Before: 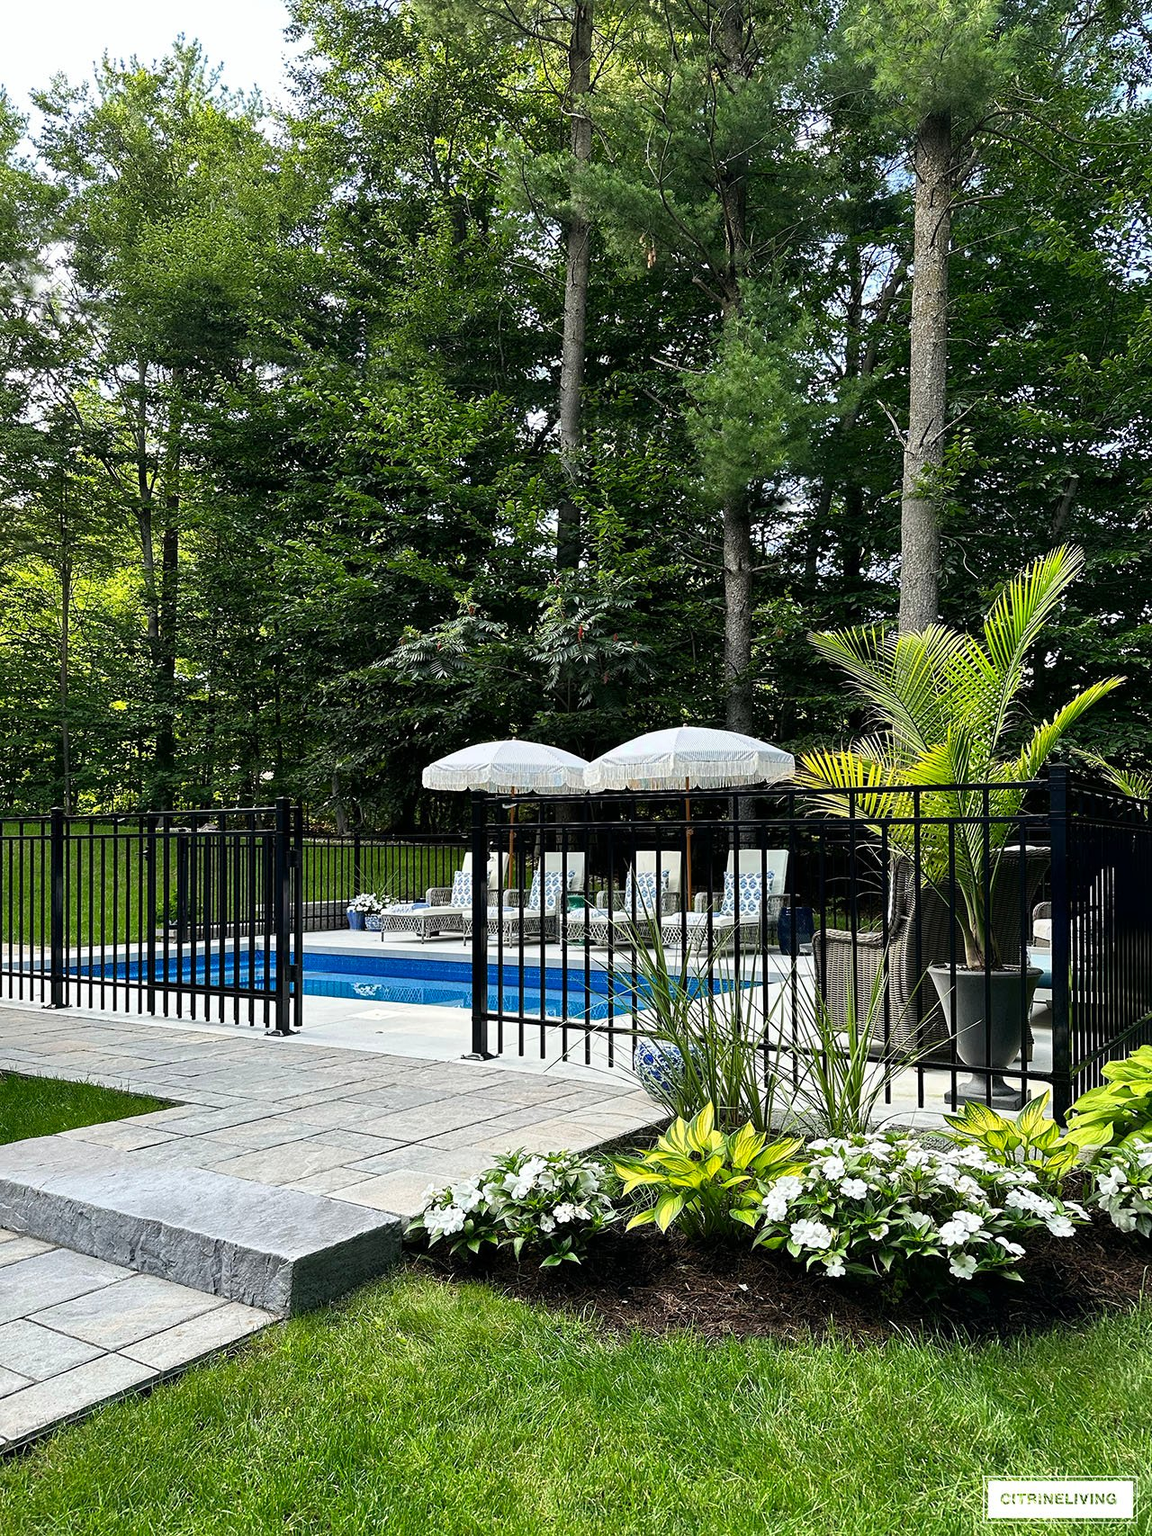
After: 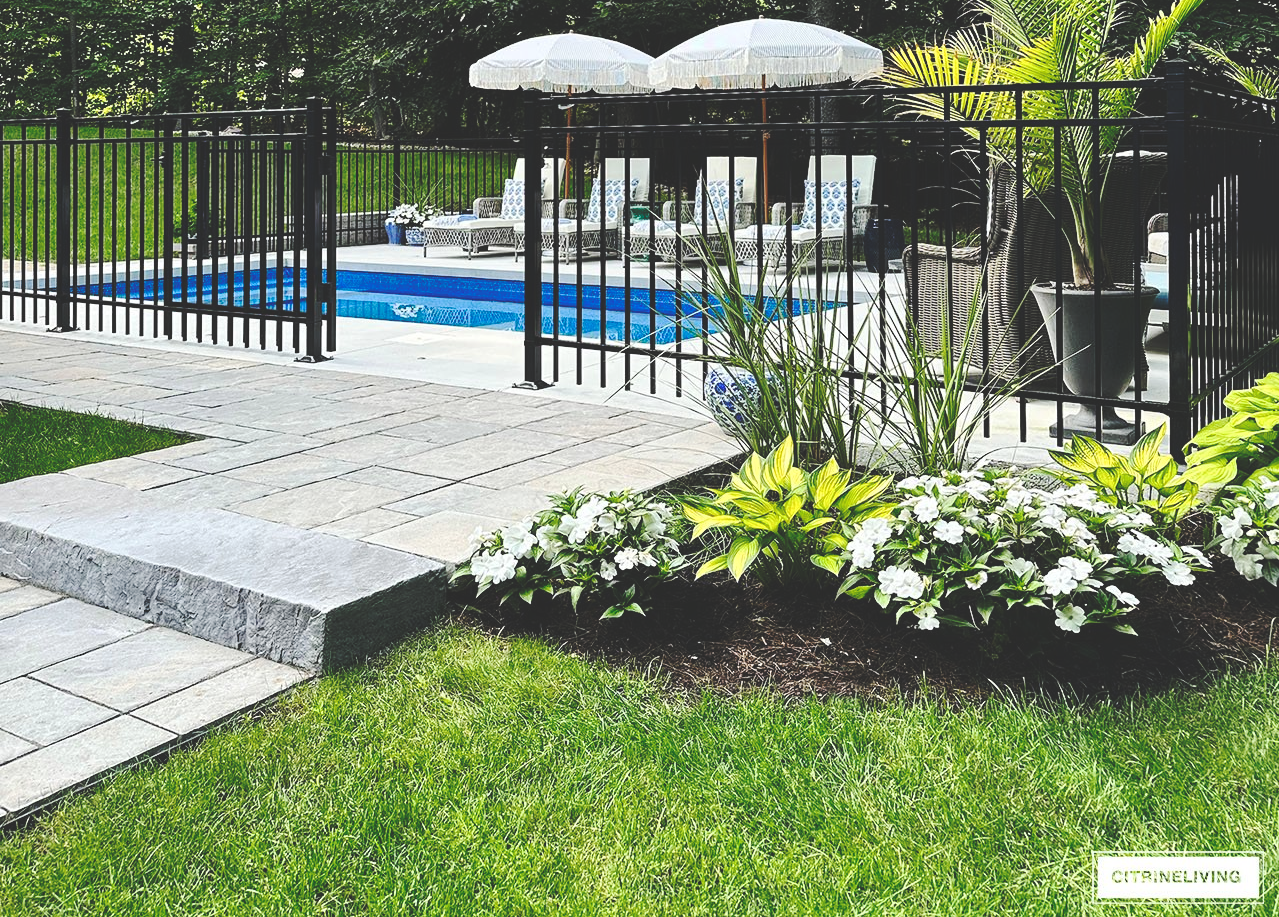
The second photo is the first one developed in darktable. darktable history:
crop and rotate: top 46.237%
base curve: curves: ch0 [(0, 0.024) (0.055, 0.065) (0.121, 0.166) (0.236, 0.319) (0.693, 0.726) (1, 1)], preserve colors none
tone curve: curves: ch0 [(0, 0) (0.251, 0.254) (0.689, 0.733) (1, 1)]
